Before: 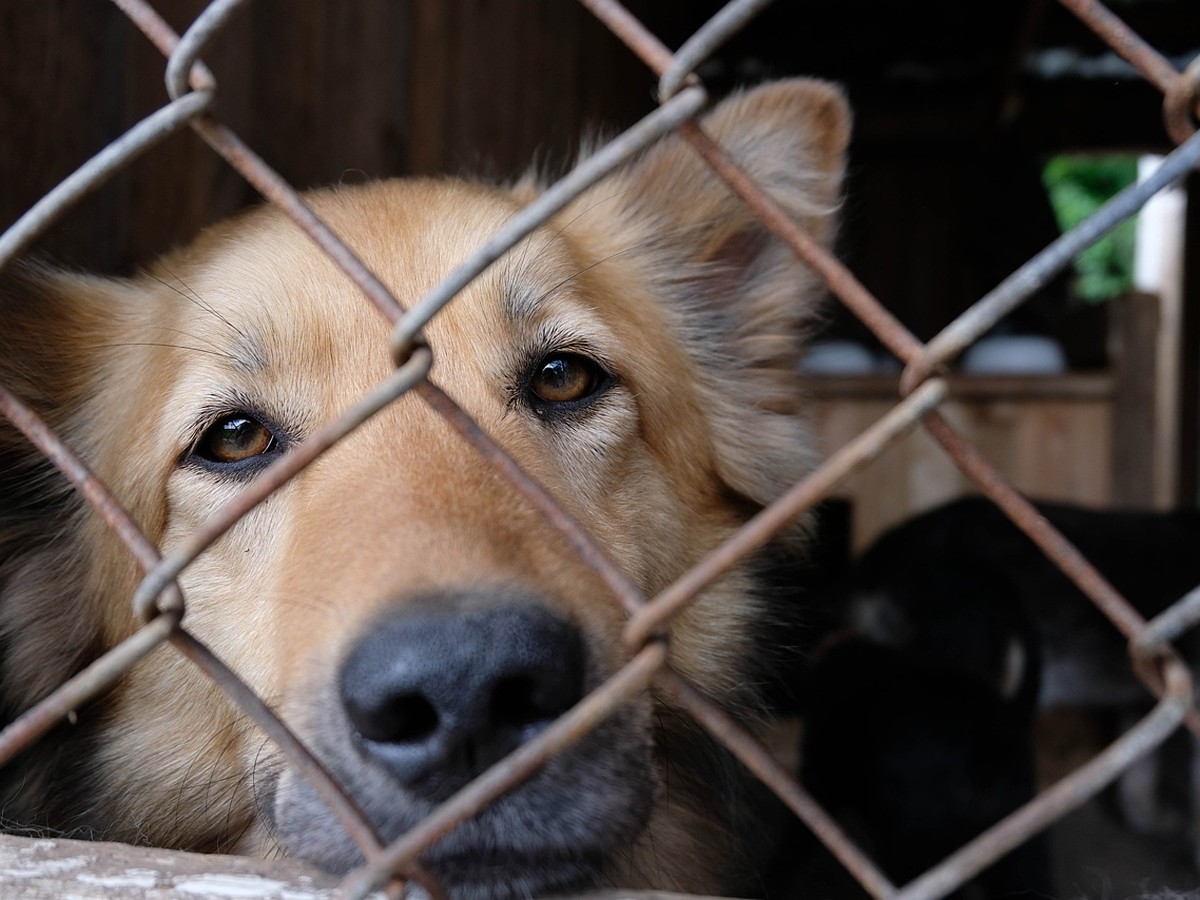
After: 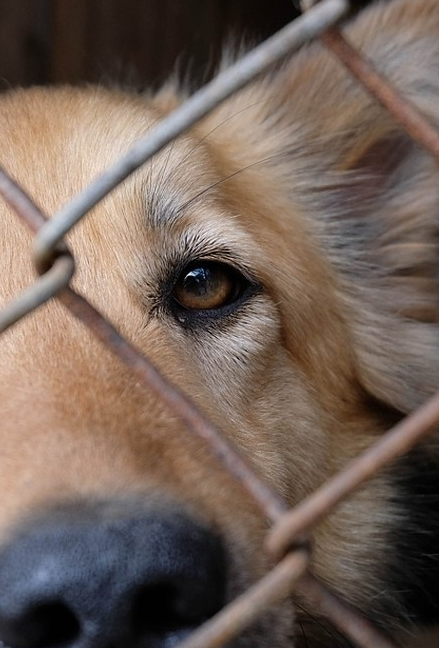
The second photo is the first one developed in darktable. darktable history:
crop and rotate: left 29.888%, top 10.284%, right 33.446%, bottom 17.706%
